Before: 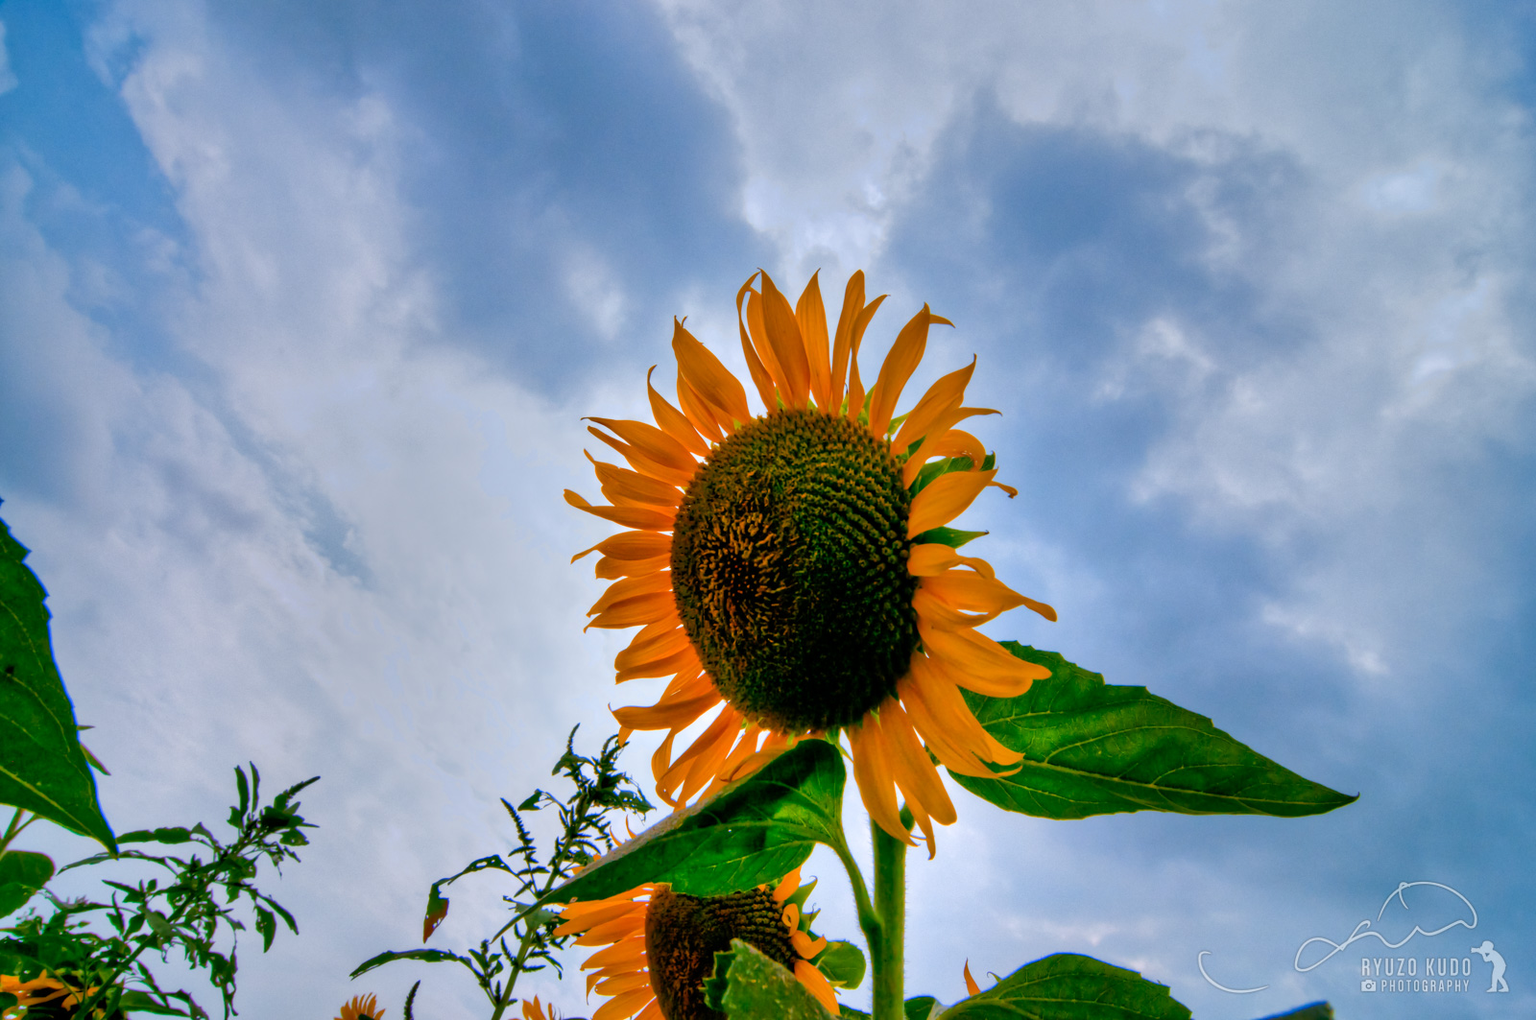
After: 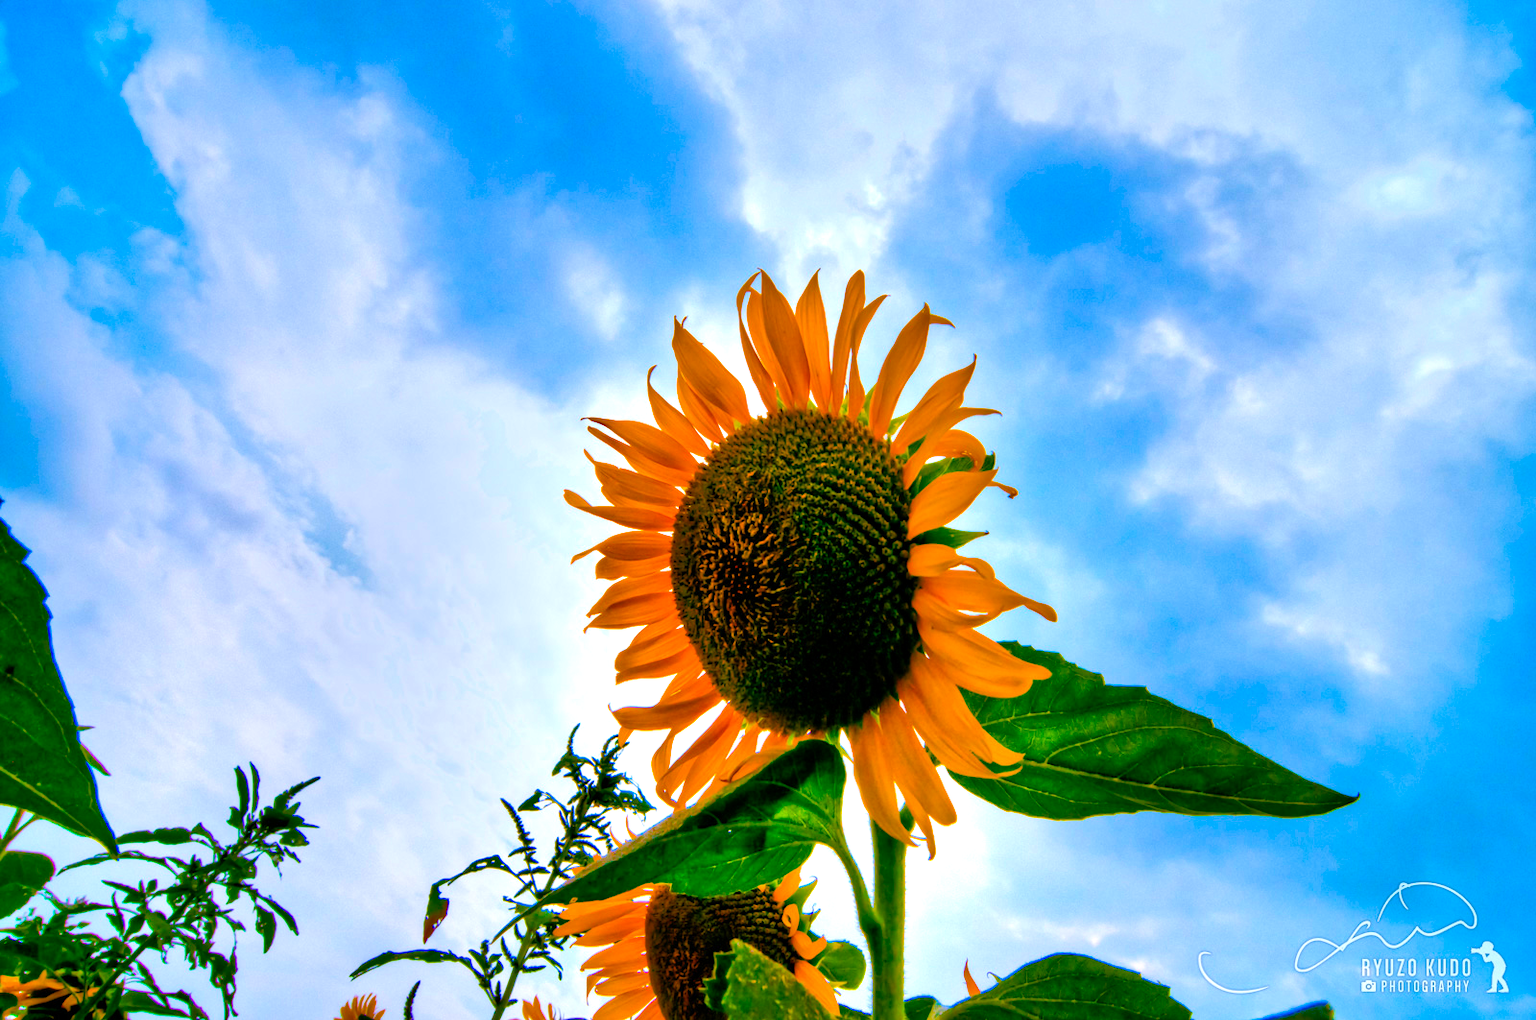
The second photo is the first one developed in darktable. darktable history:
velvia: on, module defaults
color balance rgb: linear chroma grading › global chroma 25%, perceptual saturation grading › global saturation 45%, perceptual saturation grading › highlights -50%, perceptual saturation grading › shadows 30%, perceptual brilliance grading › global brilliance 18%, global vibrance 40%
